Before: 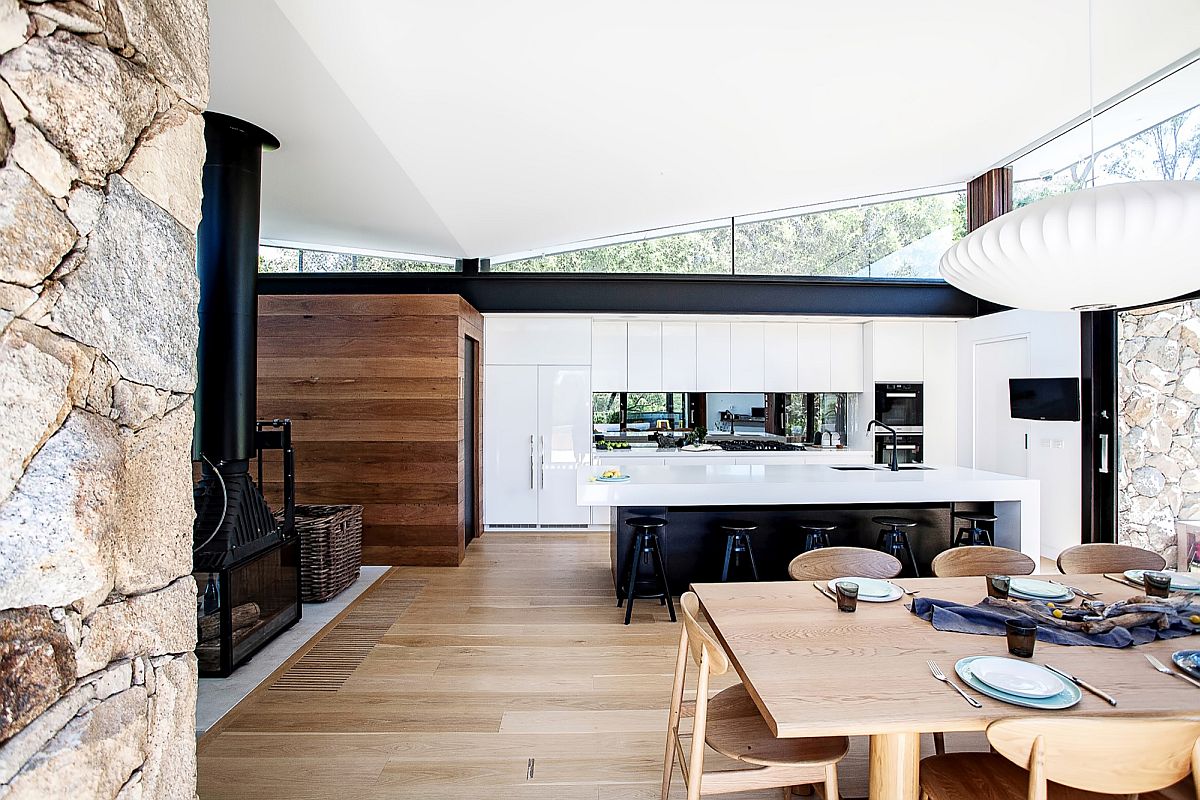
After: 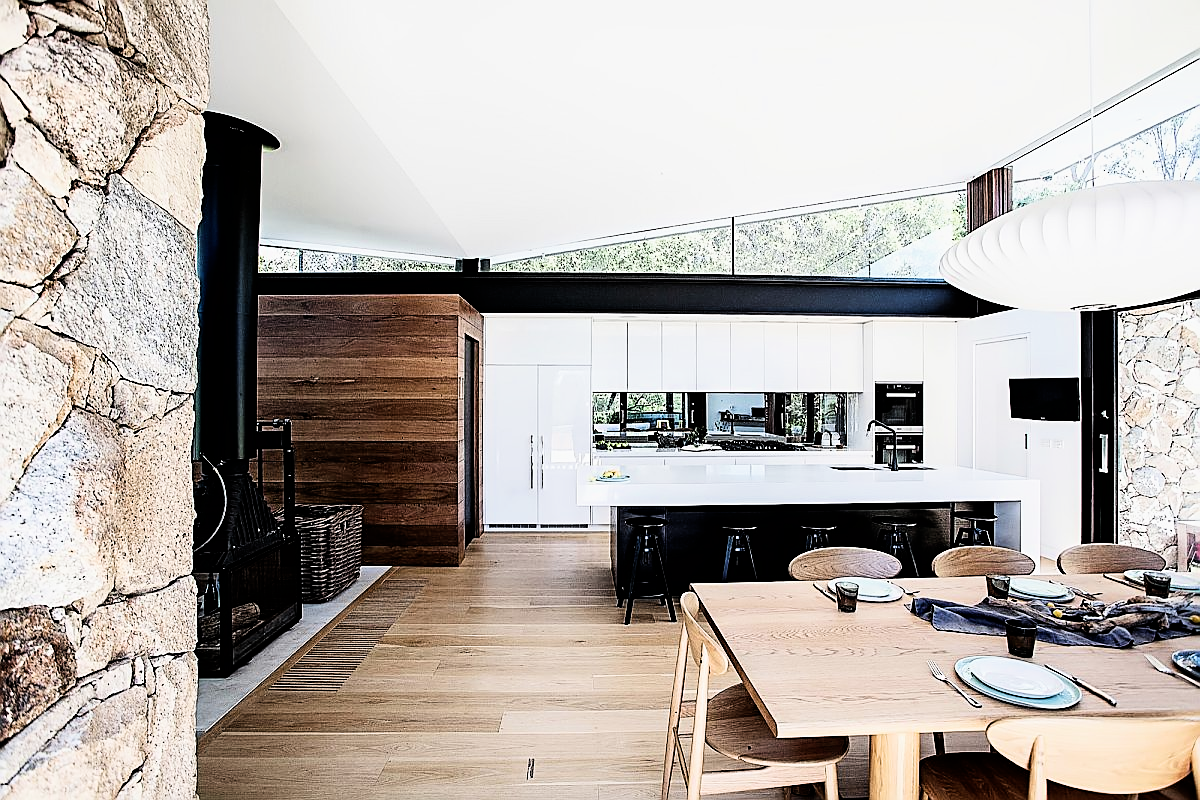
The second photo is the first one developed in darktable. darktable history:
sharpen: on, module defaults
filmic rgb: black relative exposure -5.33 EV, white relative exposure 2.86 EV, dynamic range scaling -37.09%, hardness 4, contrast 1.605, highlights saturation mix -0.795%
